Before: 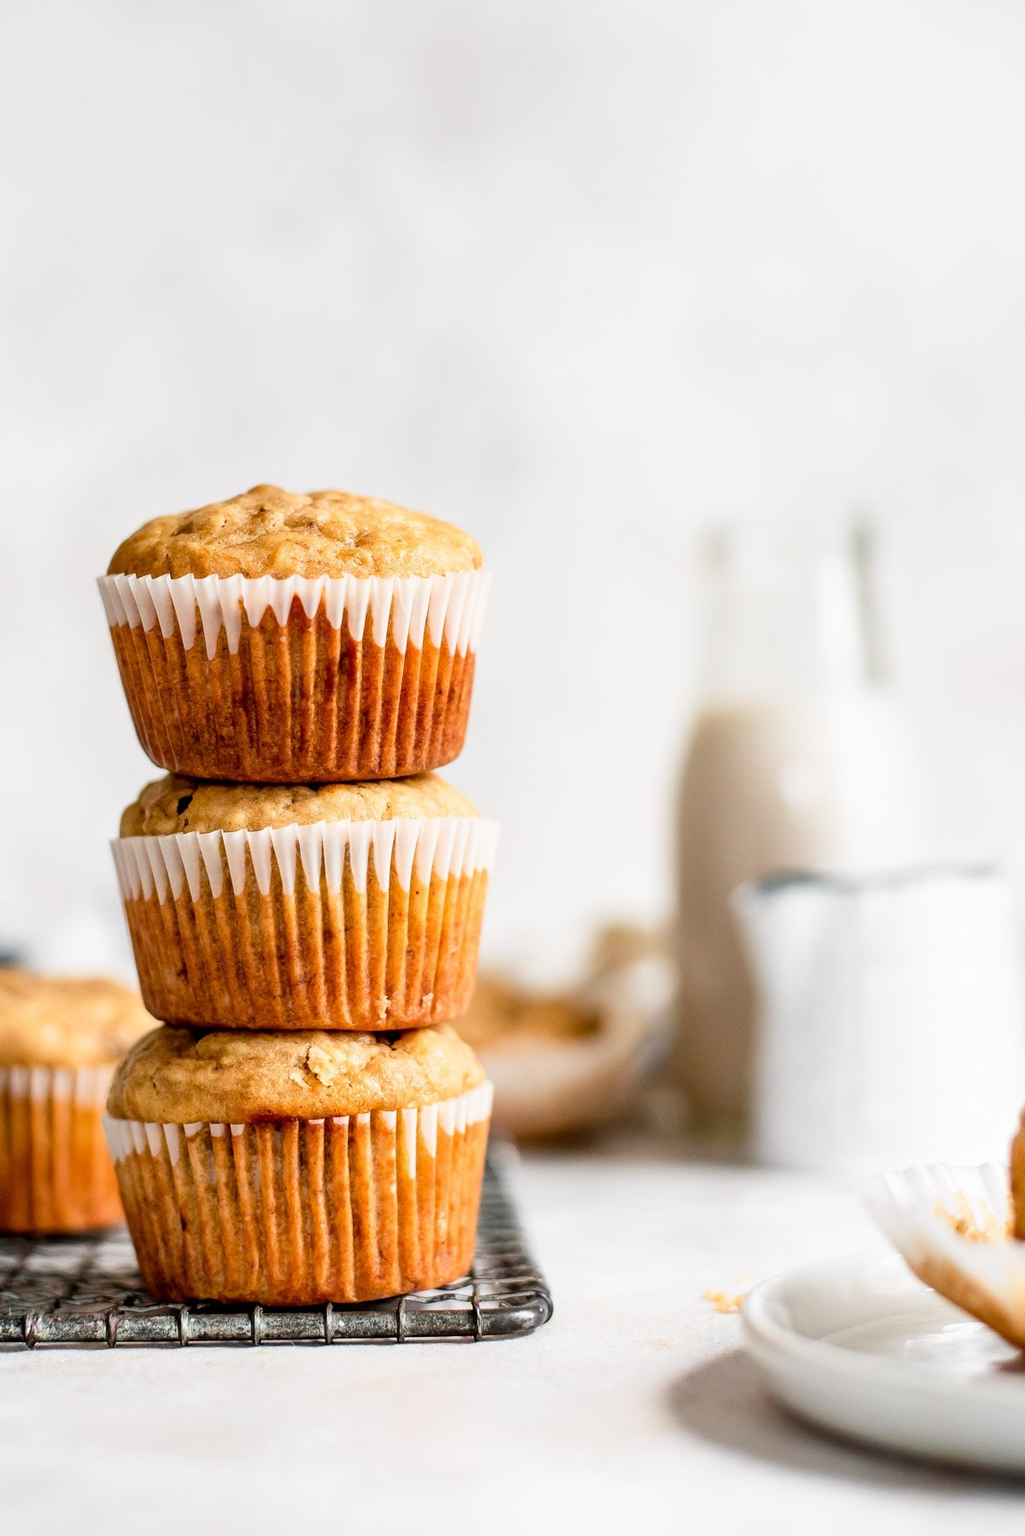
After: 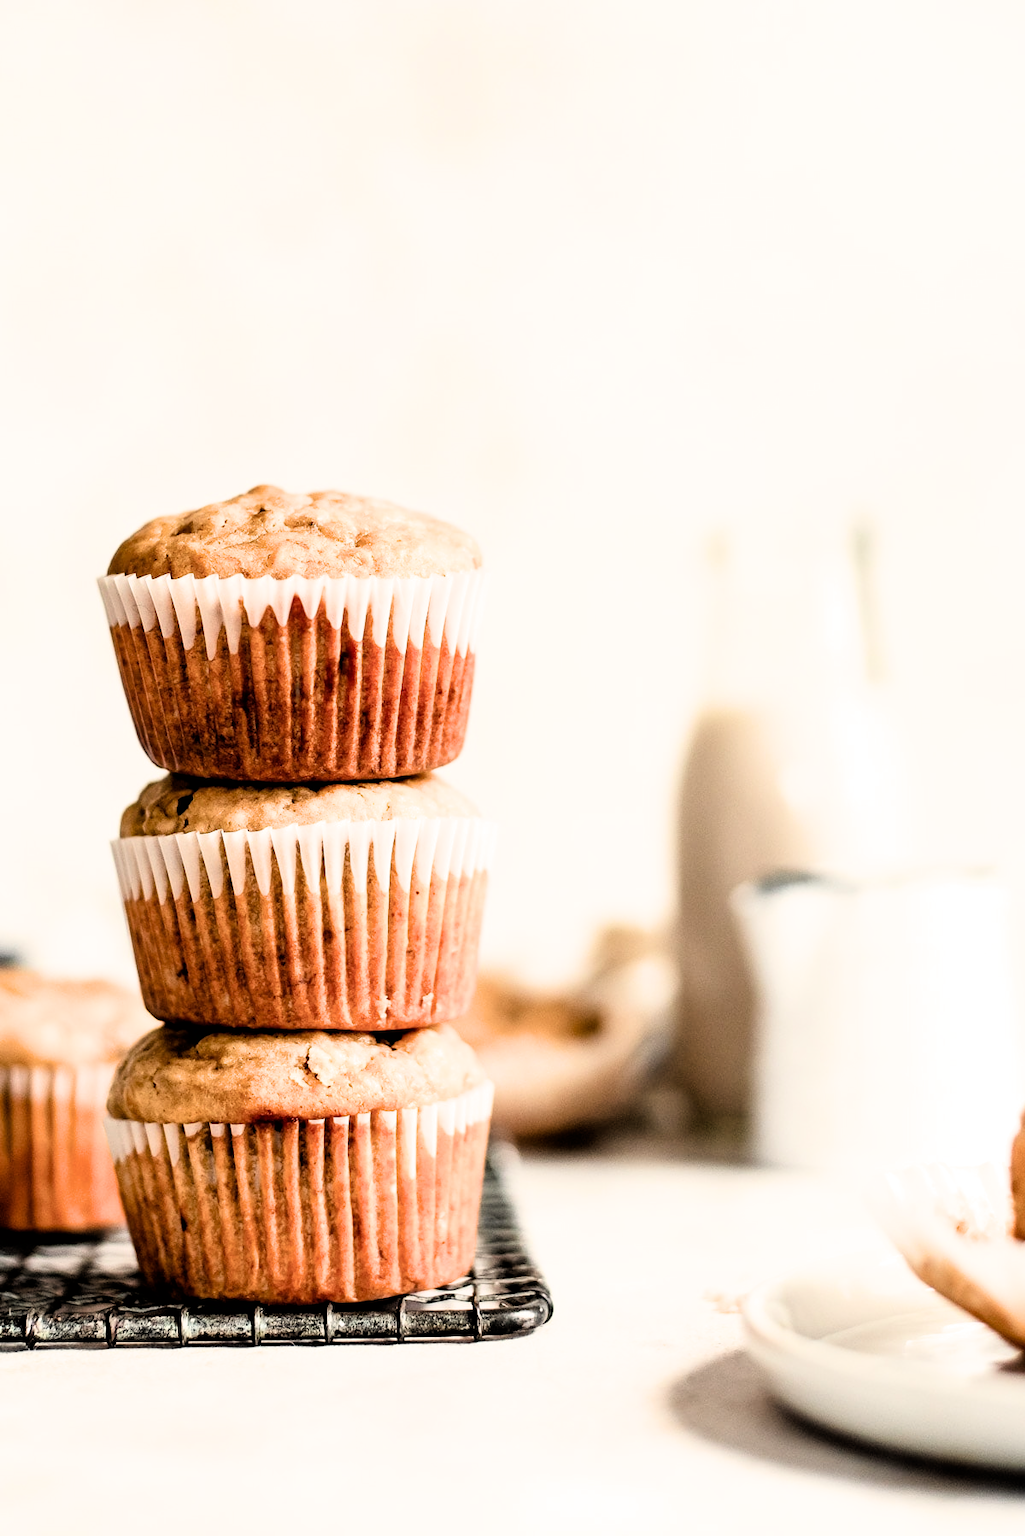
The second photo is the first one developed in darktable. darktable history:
white balance: red 1.045, blue 0.932
filmic rgb: black relative exposure -3.75 EV, white relative exposure 2.4 EV, dynamic range scaling -50%, hardness 3.42, latitude 30%, contrast 1.8
